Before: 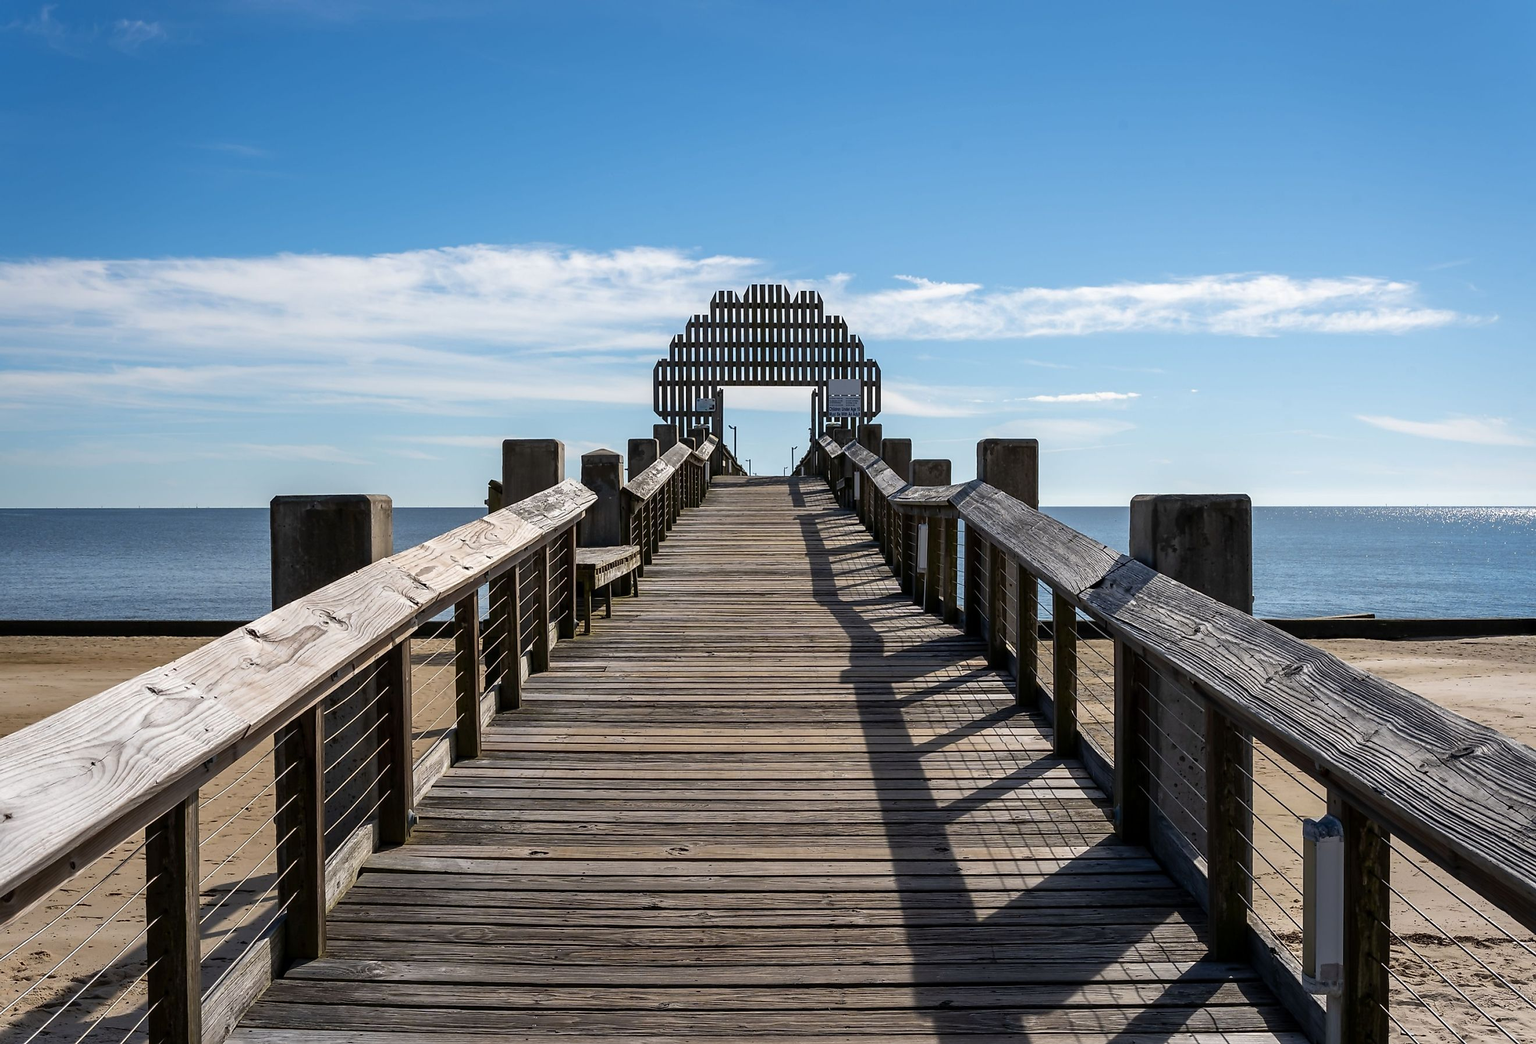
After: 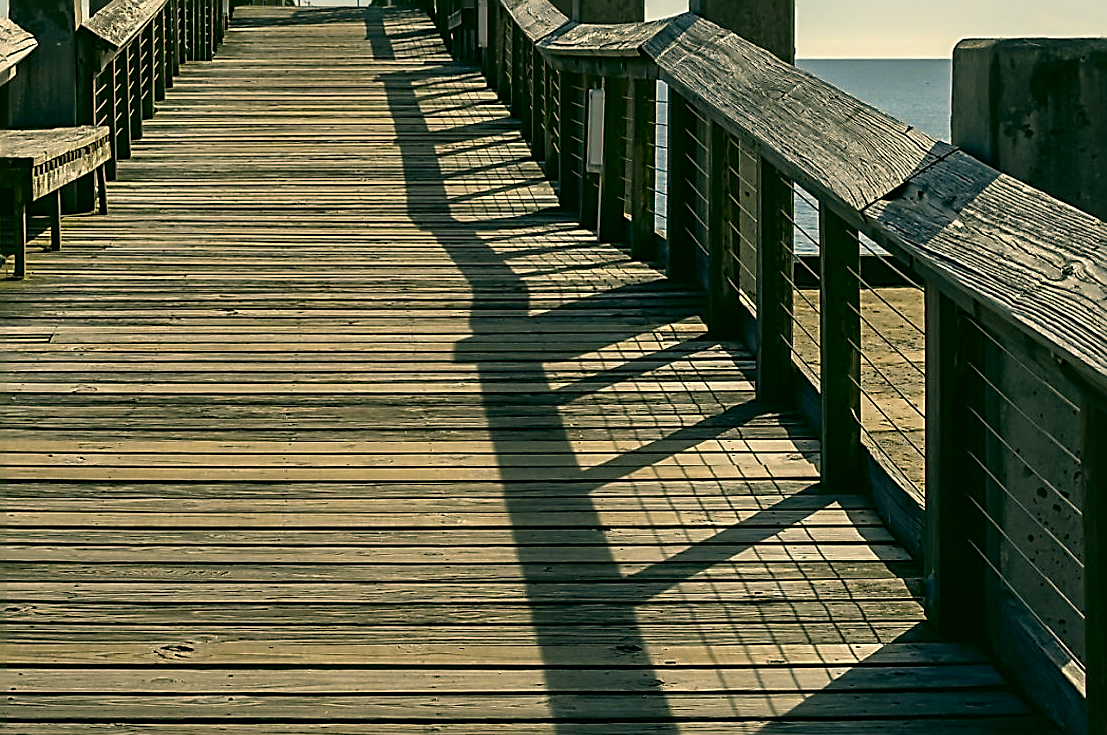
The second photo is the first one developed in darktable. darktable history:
crop: left 37.52%, top 45.26%, right 20.546%, bottom 13.781%
sharpen: radius 2.577, amount 0.692
color correction: highlights a* 5.17, highlights b* 24.61, shadows a* -16.35, shadows b* 3.74
